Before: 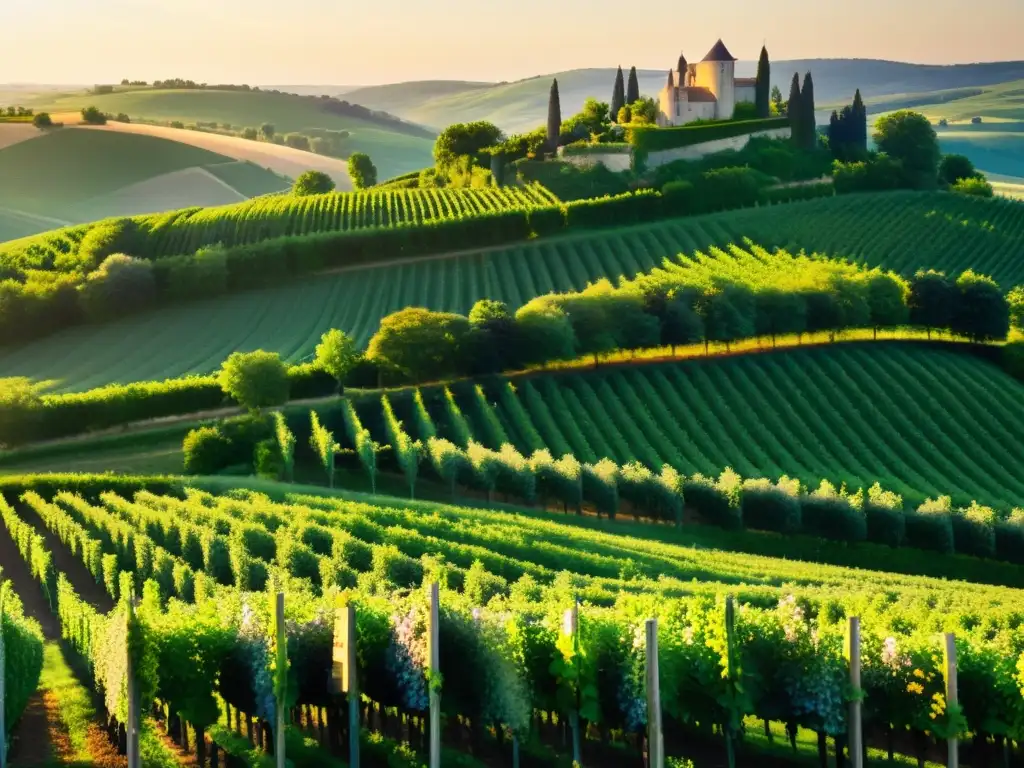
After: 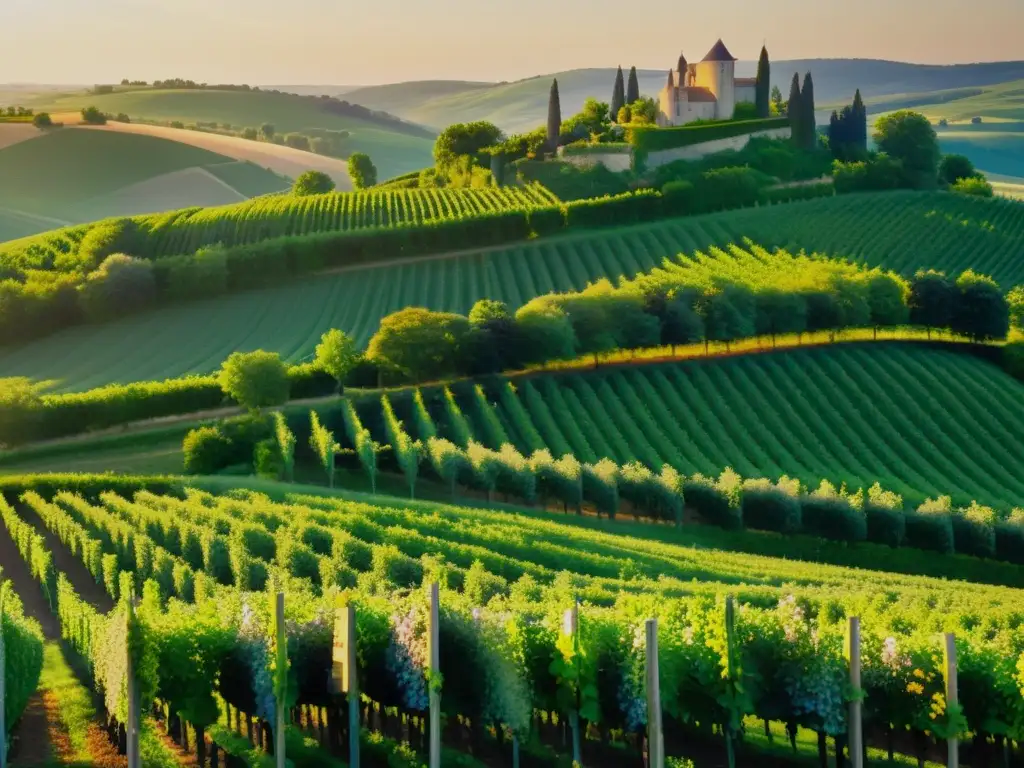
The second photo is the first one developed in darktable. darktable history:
tone equalizer: -8 EV 0.217 EV, -7 EV 0.451 EV, -6 EV 0.444 EV, -5 EV 0.28 EV, -3 EV -0.247 EV, -2 EV -0.418 EV, -1 EV -0.396 EV, +0 EV -0.271 EV, edges refinement/feathering 500, mask exposure compensation -1.57 EV, preserve details no
